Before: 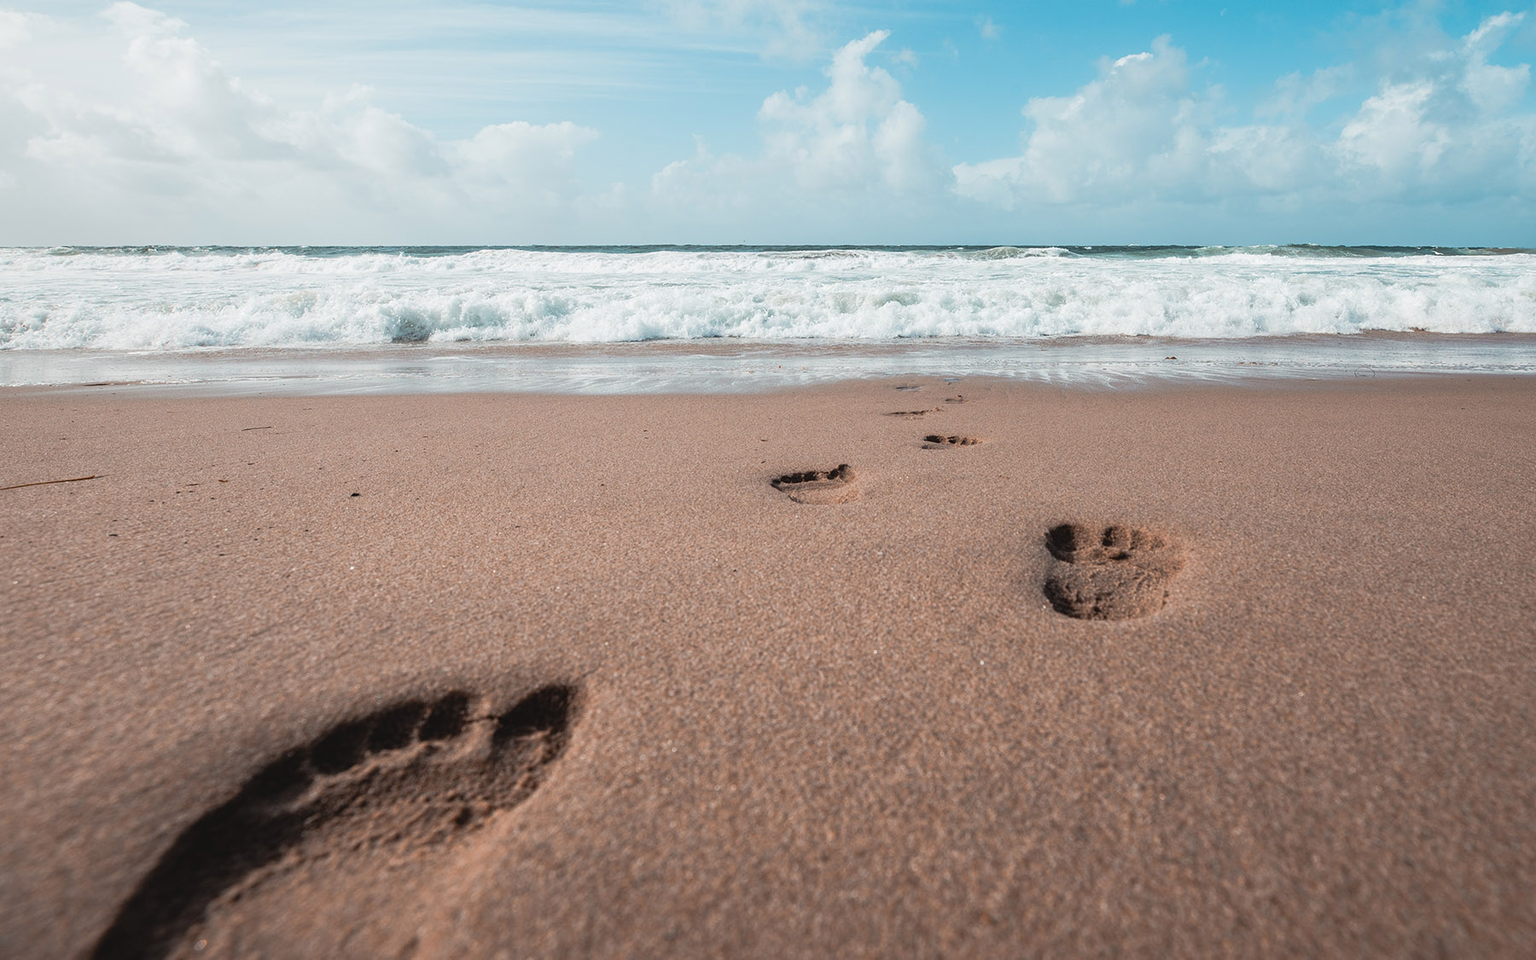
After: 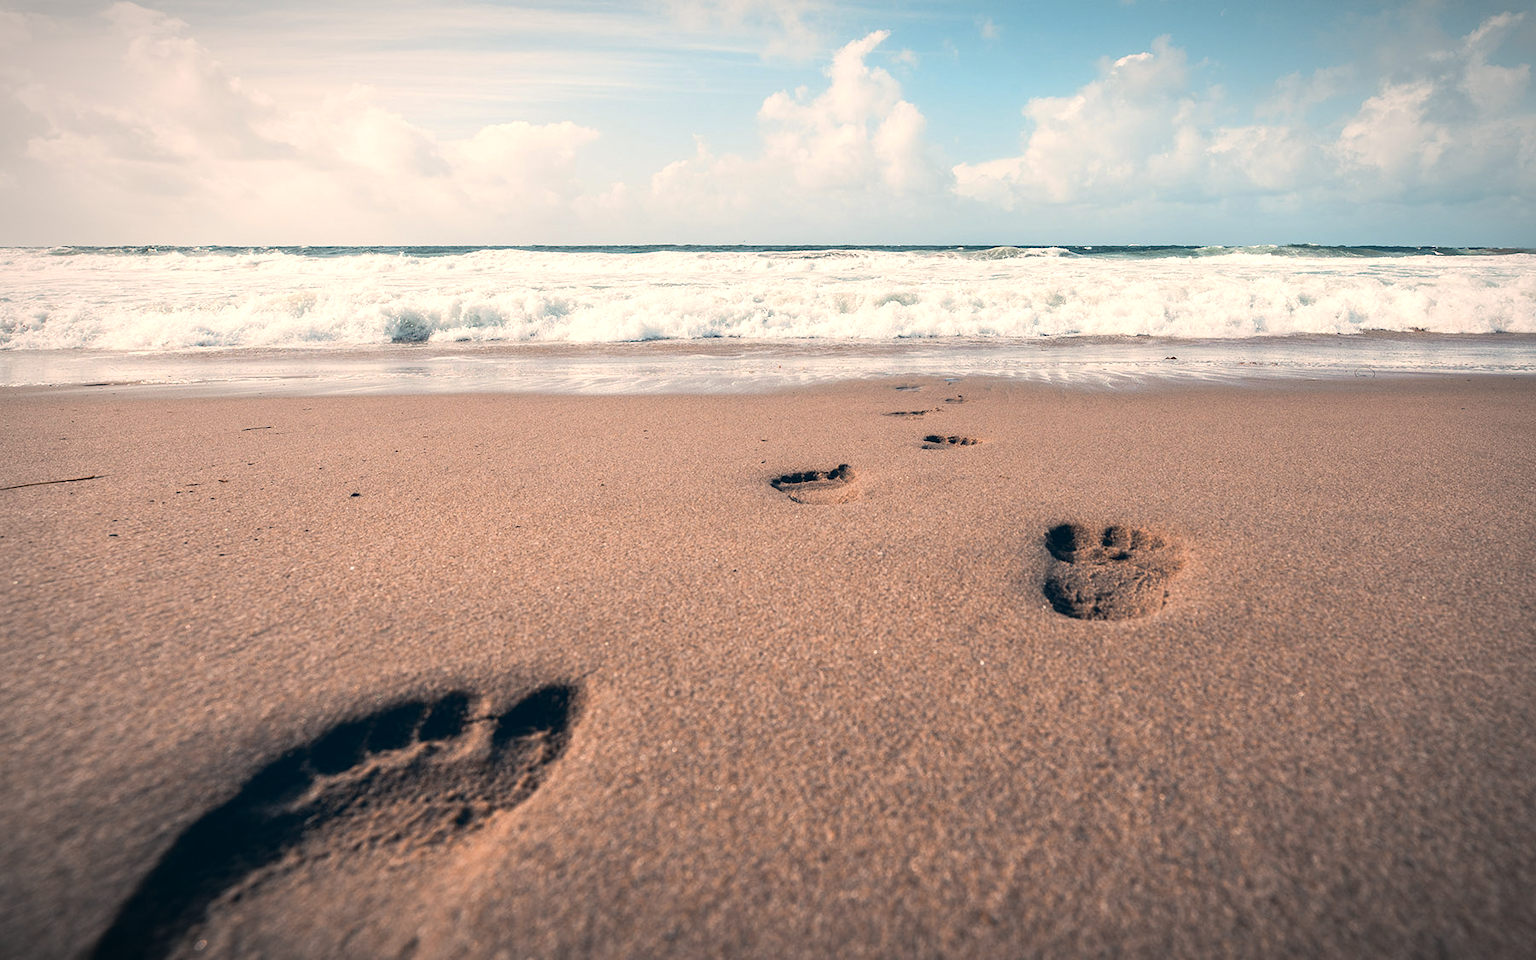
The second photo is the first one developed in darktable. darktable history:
color correction: highlights a* 10.32, highlights b* 14.66, shadows a* -9.59, shadows b* -15.02
tone equalizer: -8 EV -0.417 EV, -7 EV -0.389 EV, -6 EV -0.333 EV, -5 EV -0.222 EV, -3 EV 0.222 EV, -2 EV 0.333 EV, -1 EV 0.389 EV, +0 EV 0.417 EV, edges refinement/feathering 500, mask exposure compensation -1.57 EV, preserve details no
vignetting: fall-off start 87%, automatic ratio true
